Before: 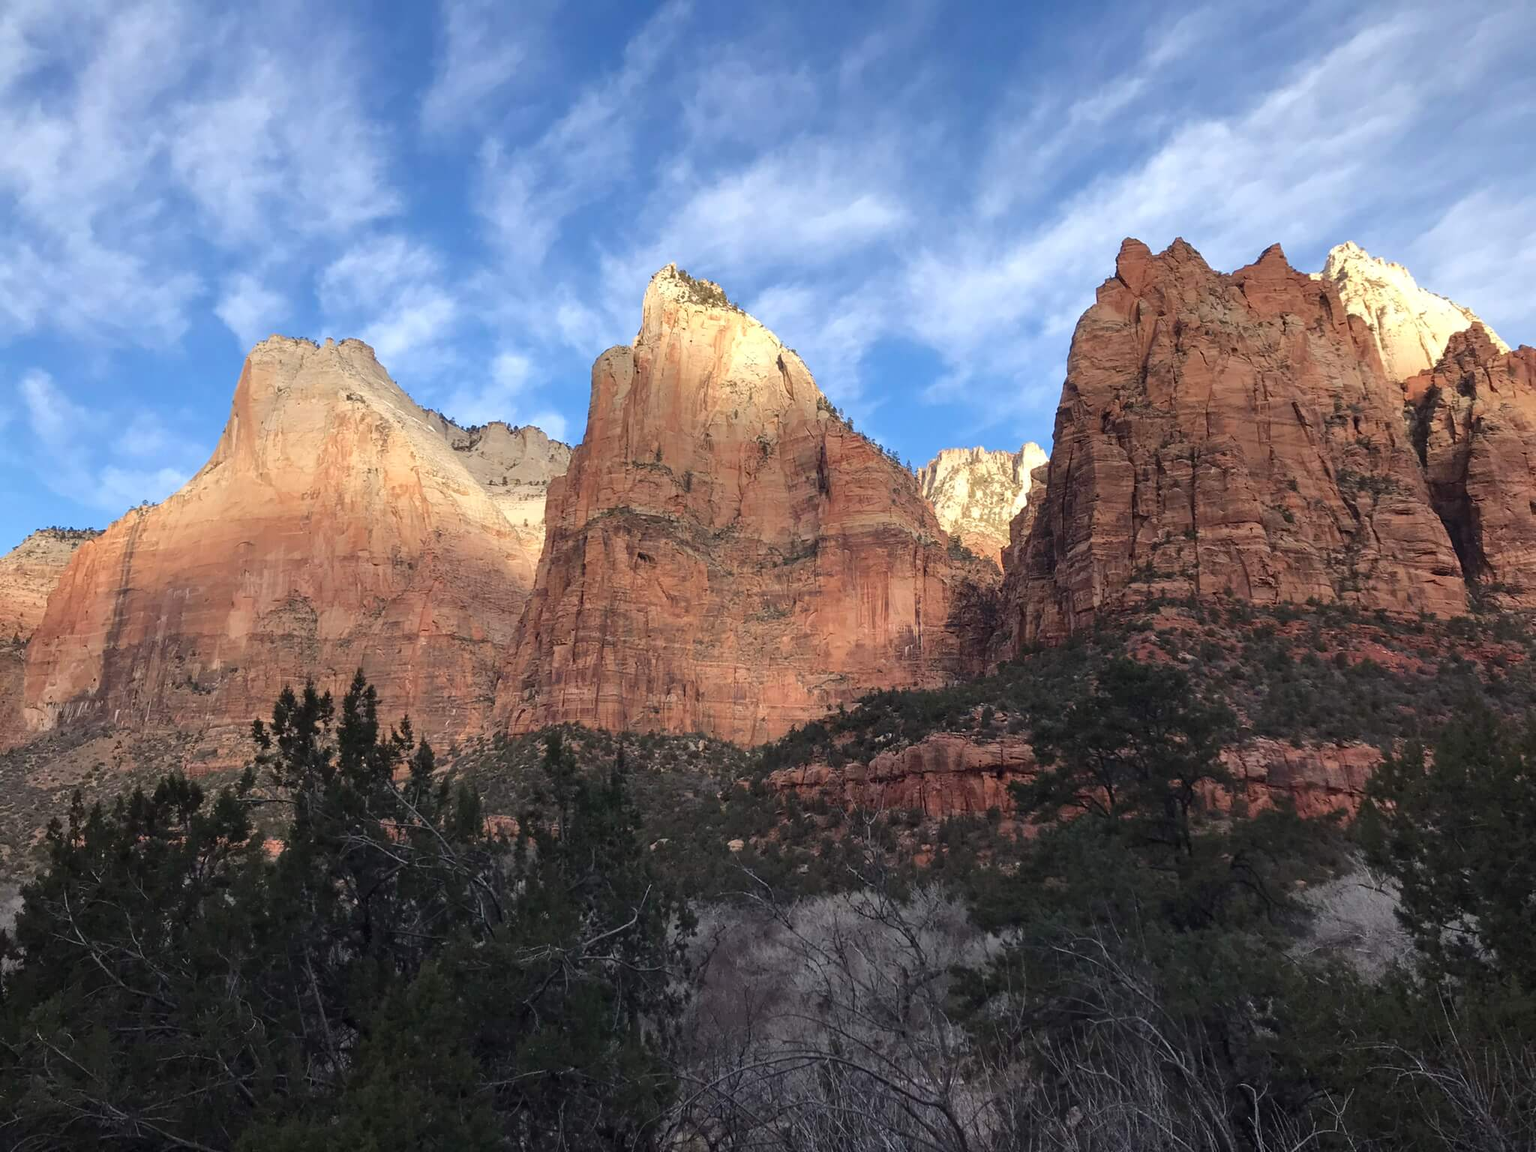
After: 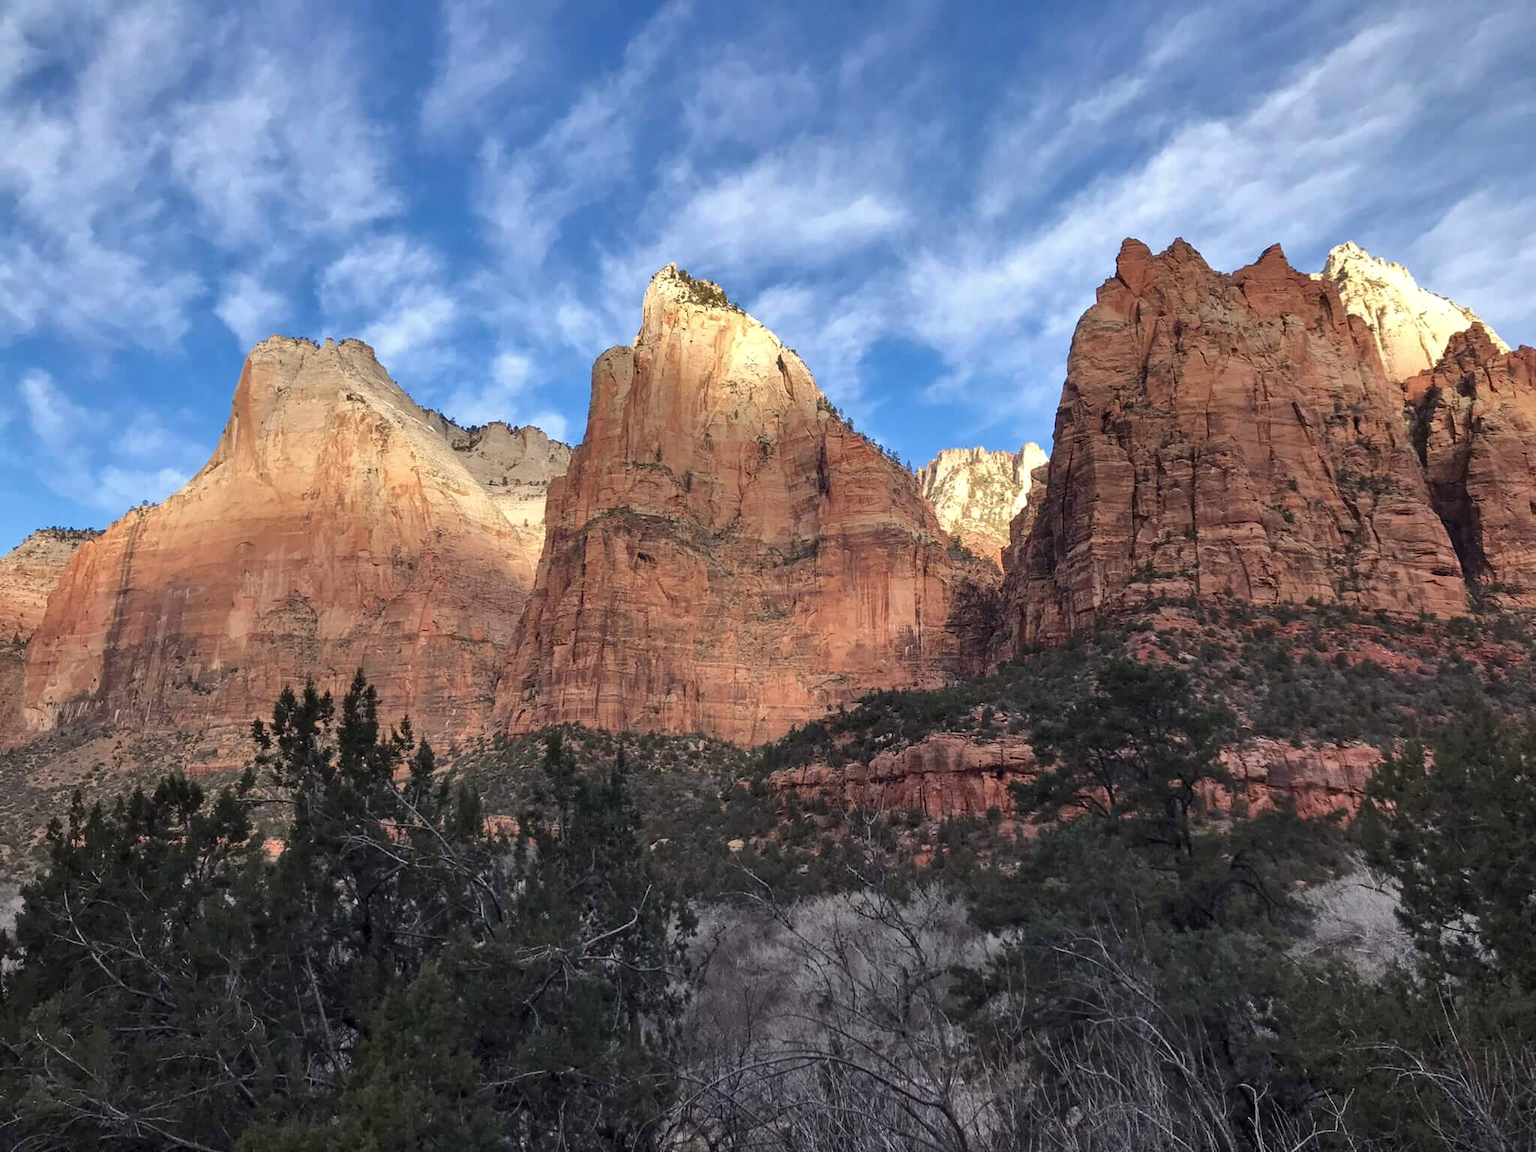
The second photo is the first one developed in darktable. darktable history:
shadows and highlights: shadows 43.58, white point adjustment -1.46, soften with gaussian
local contrast: highlights 103%, shadows 102%, detail 120%, midtone range 0.2
